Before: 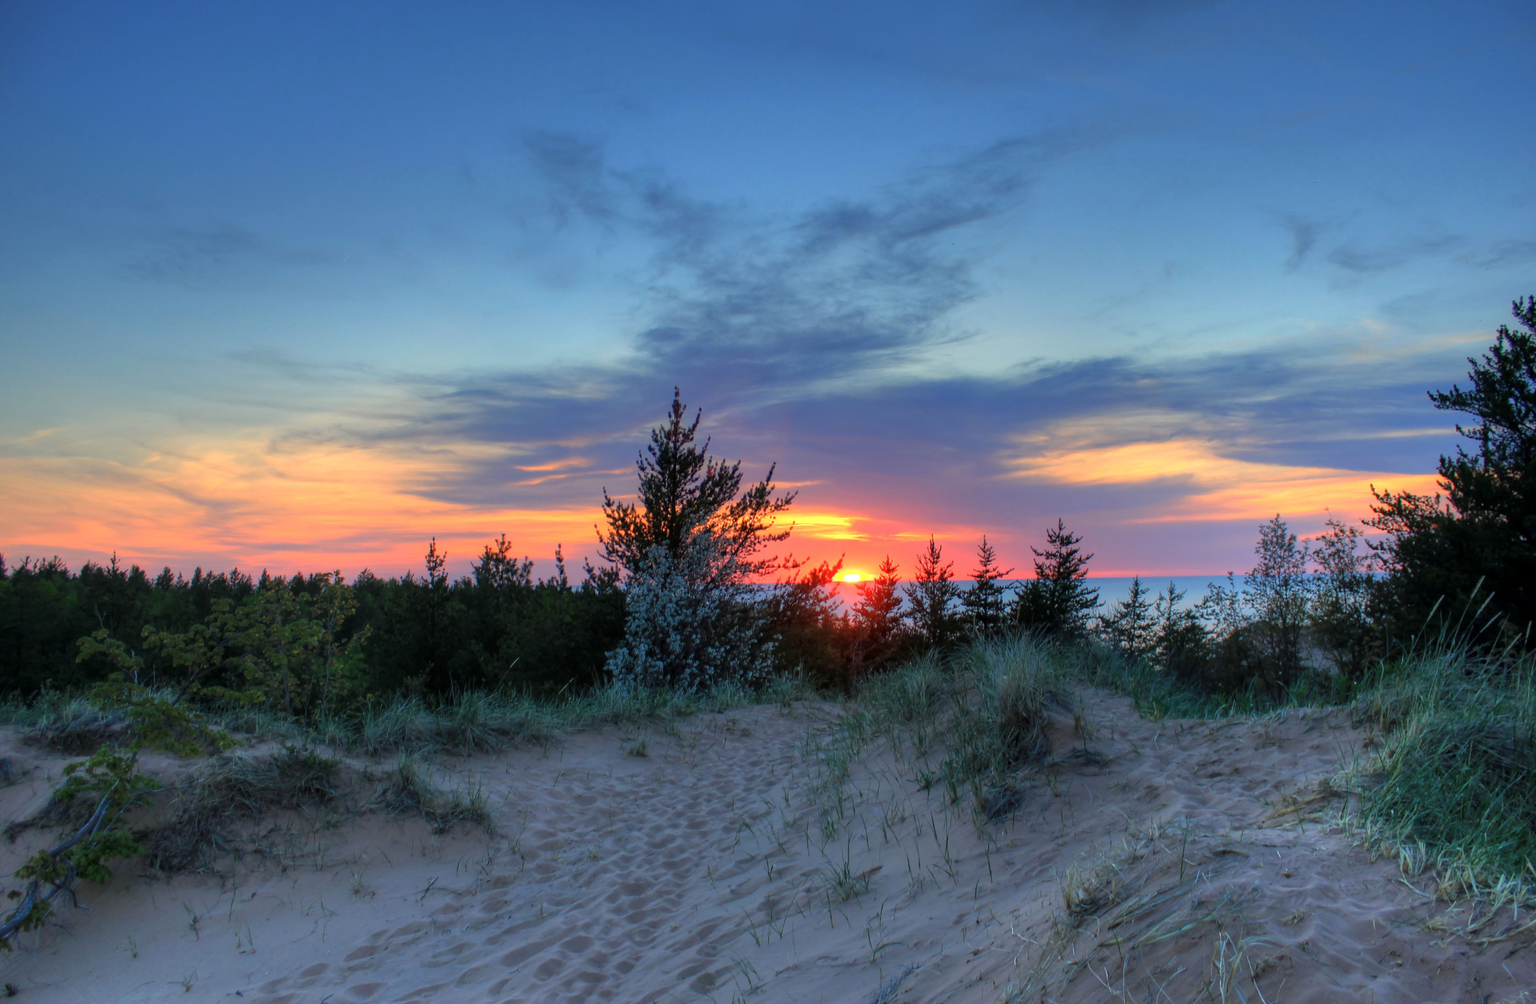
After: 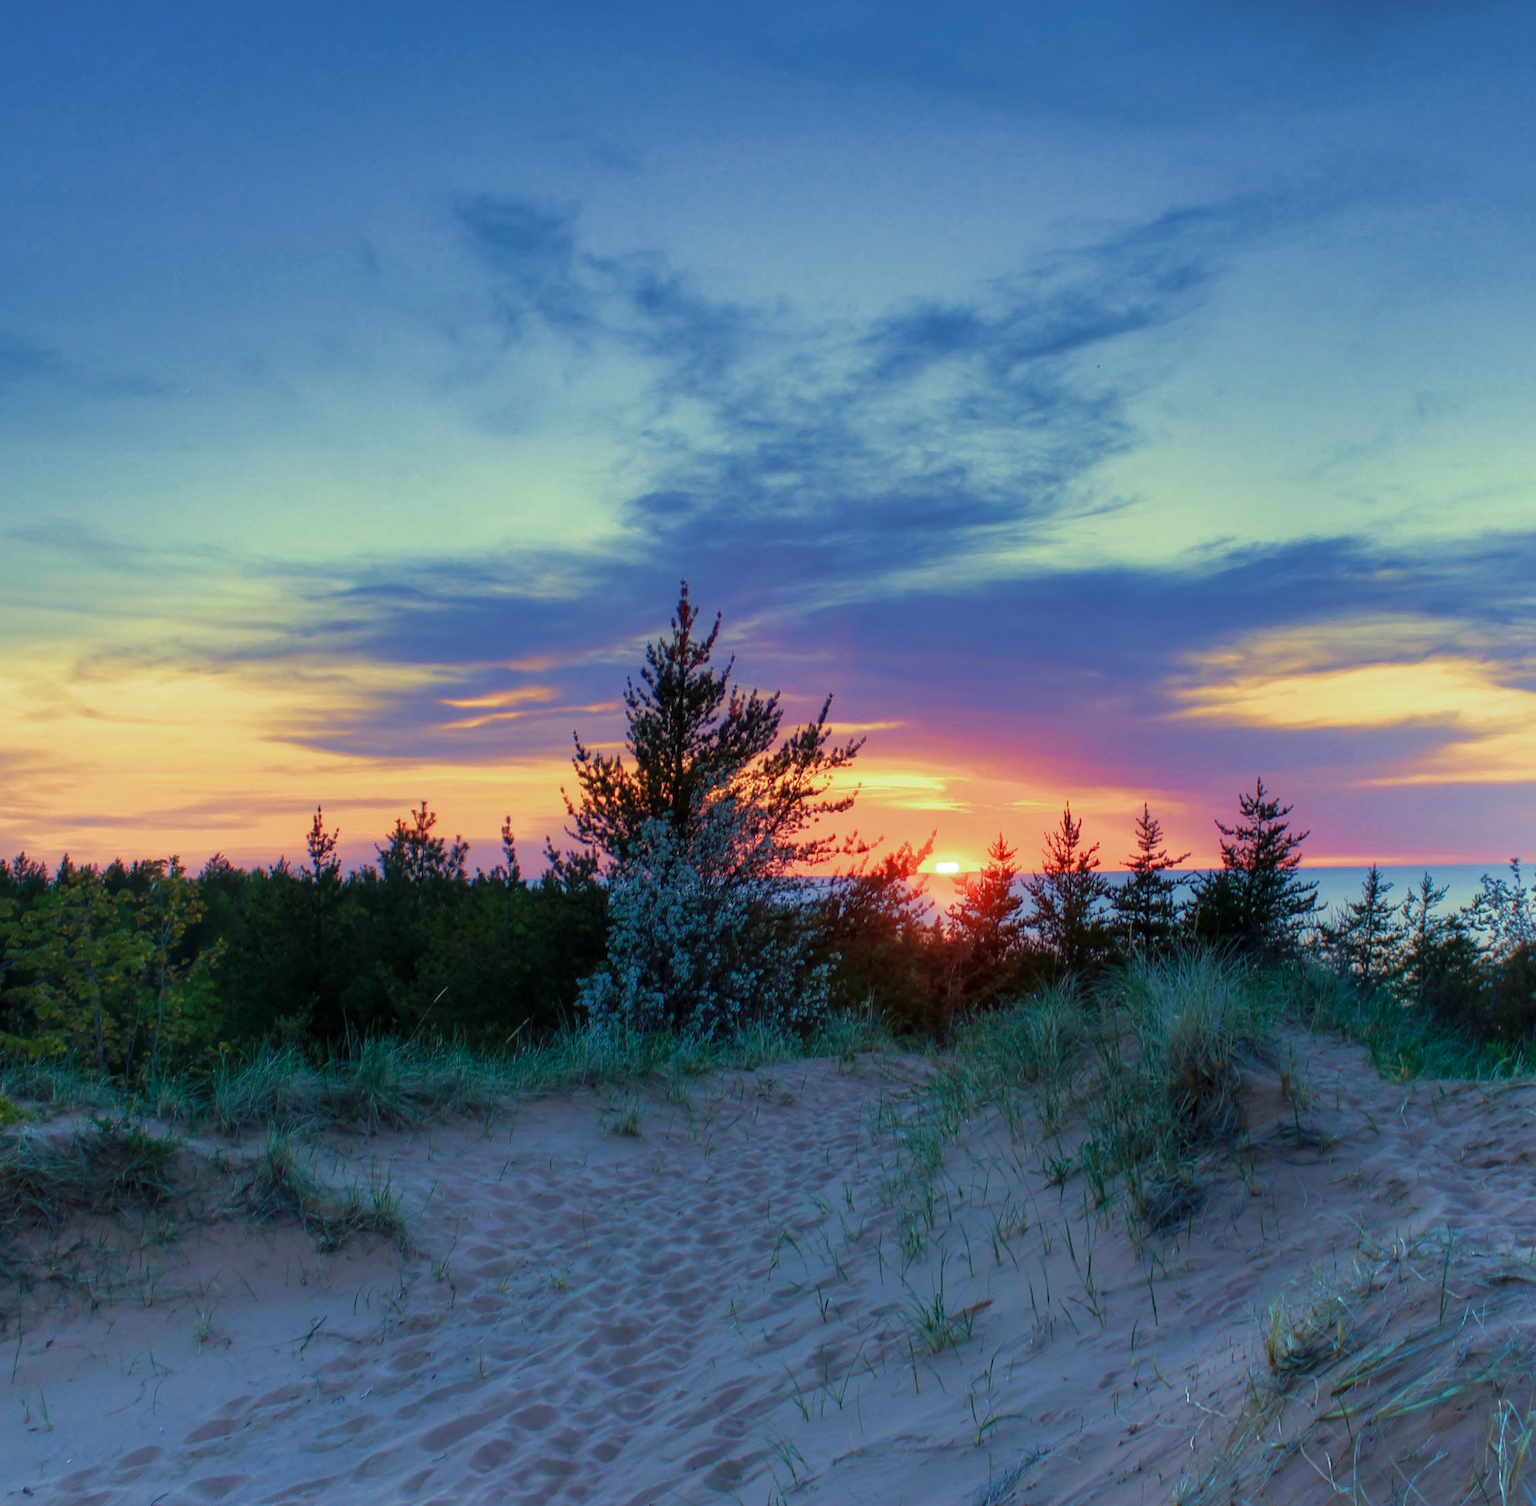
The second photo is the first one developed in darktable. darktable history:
crop and rotate: left 14.436%, right 18.898%
velvia: strength 56%
split-toning: shadows › hue 290.82°, shadows › saturation 0.34, highlights › saturation 0.38, balance 0, compress 50%
